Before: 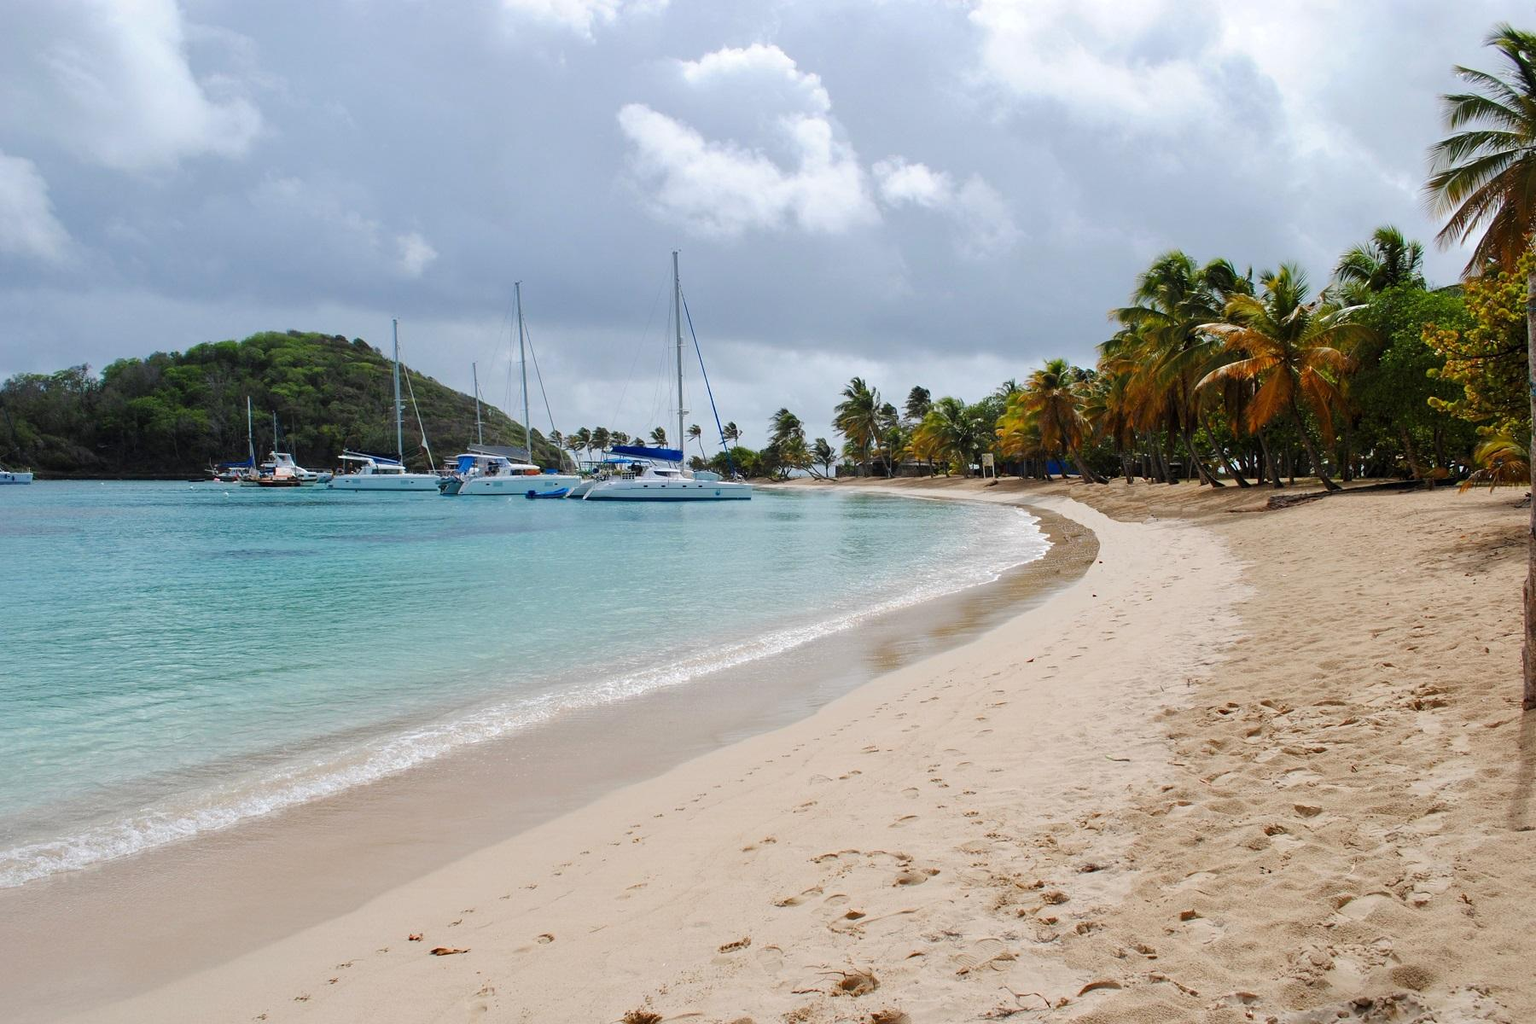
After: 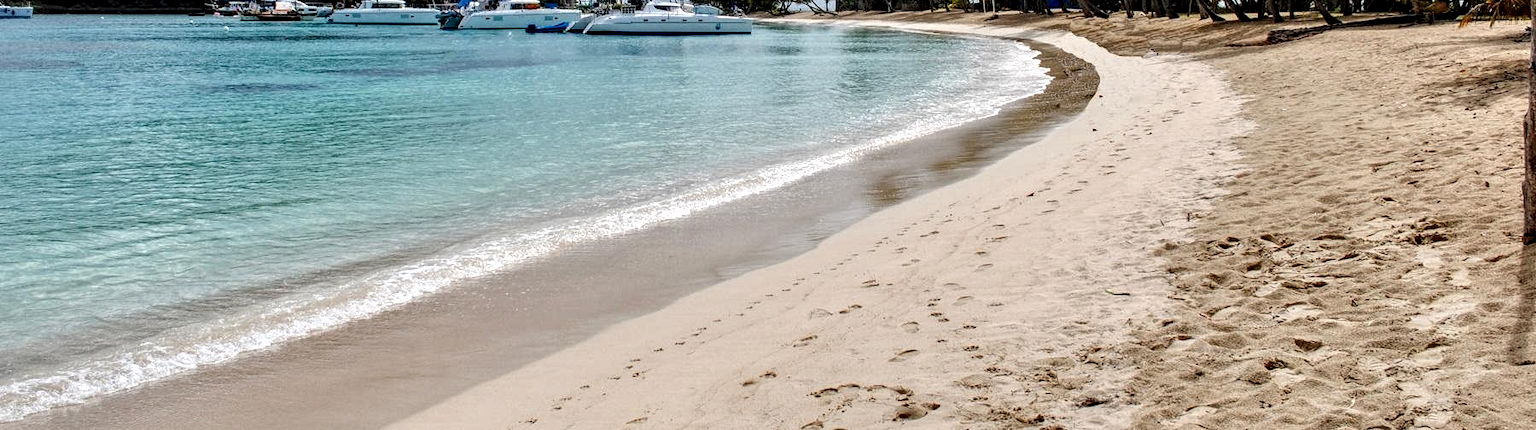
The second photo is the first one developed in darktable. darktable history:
local contrast: detail 203%
crop: top 45.551%, bottom 12.262%
